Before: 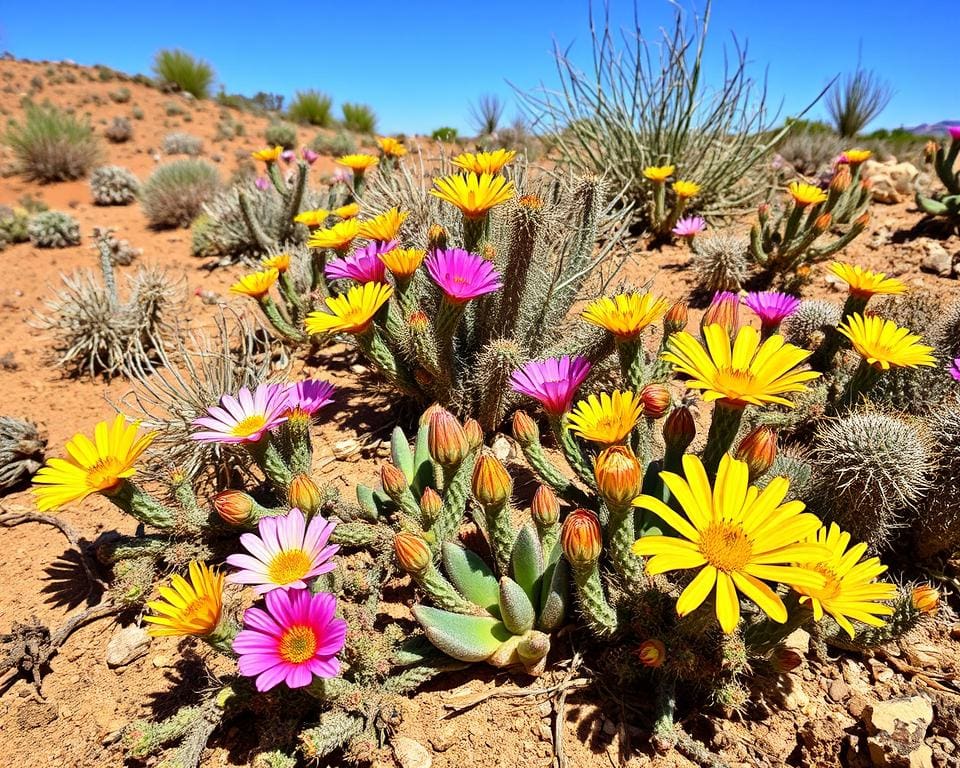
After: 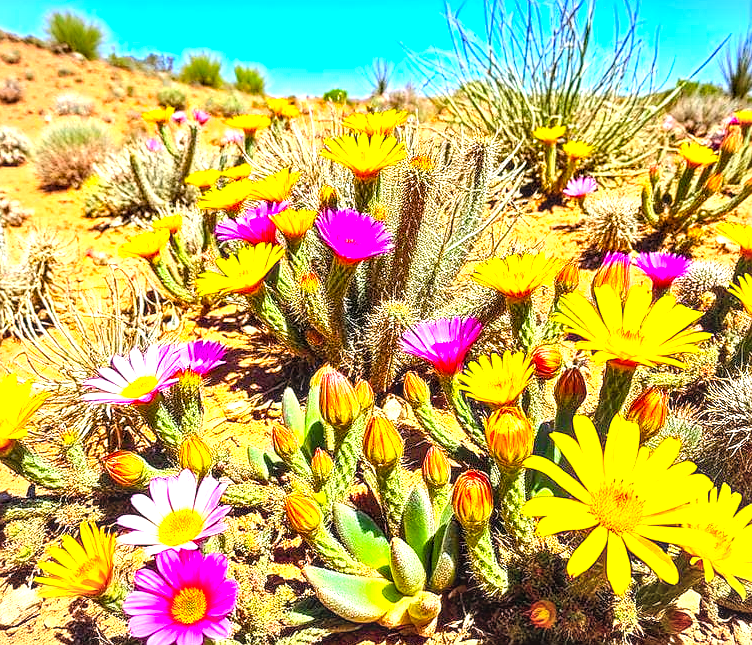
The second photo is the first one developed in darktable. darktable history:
sharpen: radius 1.016, threshold 0.925
crop: left 11.44%, top 5.159%, right 9.582%, bottom 10.468%
contrast brightness saturation: contrast 0.072, brightness 0.078, saturation 0.181
exposure: black level correction 0, exposure 1.199 EV, compensate highlight preservation false
color balance rgb: perceptual saturation grading › global saturation 29.854%, global vibrance 20%
local contrast: highlights 63%, detail 143%, midtone range 0.434
vignetting: fall-off start 85.04%, fall-off radius 79.83%, brightness -0.182, saturation -0.309, width/height ratio 1.219
base curve: curves: ch0 [(0, 0) (0.472, 0.508) (1, 1)]
